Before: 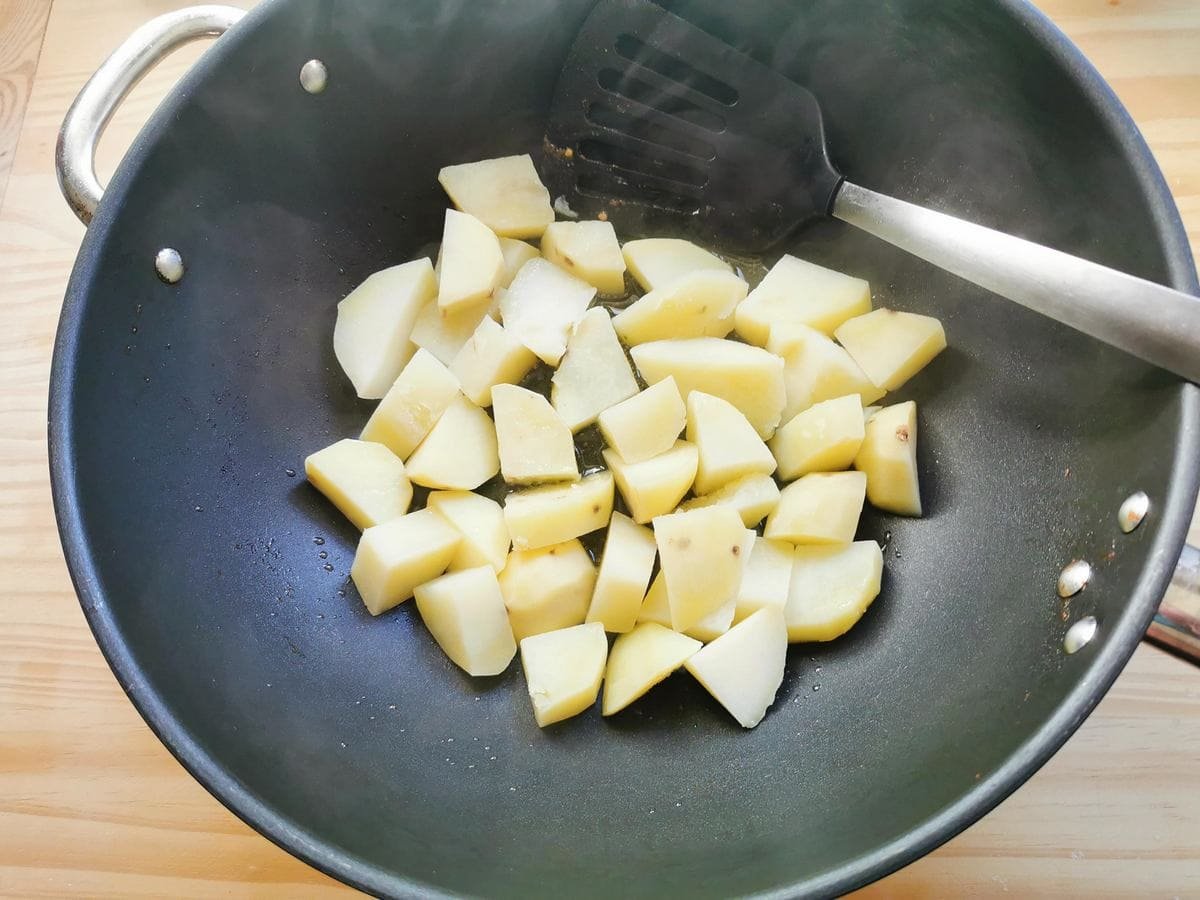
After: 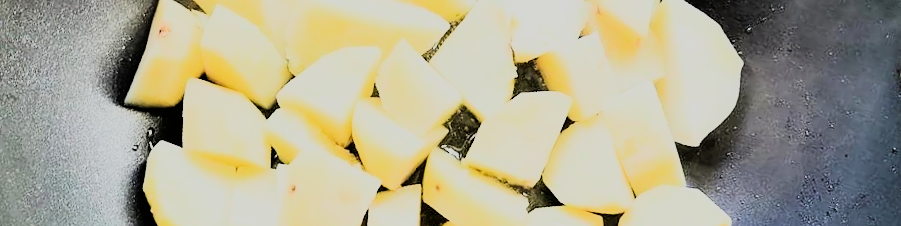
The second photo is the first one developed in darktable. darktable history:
filmic rgb: black relative exposure -7.65 EV, white relative exposure 4.56 EV, hardness 3.61
rgb curve: curves: ch0 [(0, 0) (0.21, 0.15) (0.24, 0.21) (0.5, 0.75) (0.75, 0.96) (0.89, 0.99) (1, 1)]; ch1 [(0, 0.02) (0.21, 0.13) (0.25, 0.2) (0.5, 0.67) (0.75, 0.9) (0.89, 0.97) (1, 1)]; ch2 [(0, 0.02) (0.21, 0.13) (0.25, 0.2) (0.5, 0.67) (0.75, 0.9) (0.89, 0.97) (1, 1)], compensate middle gray true
crop and rotate: angle 16.12°, top 30.835%, bottom 35.653%
contrast brightness saturation: contrast 0.07
sharpen: amount 0.2
